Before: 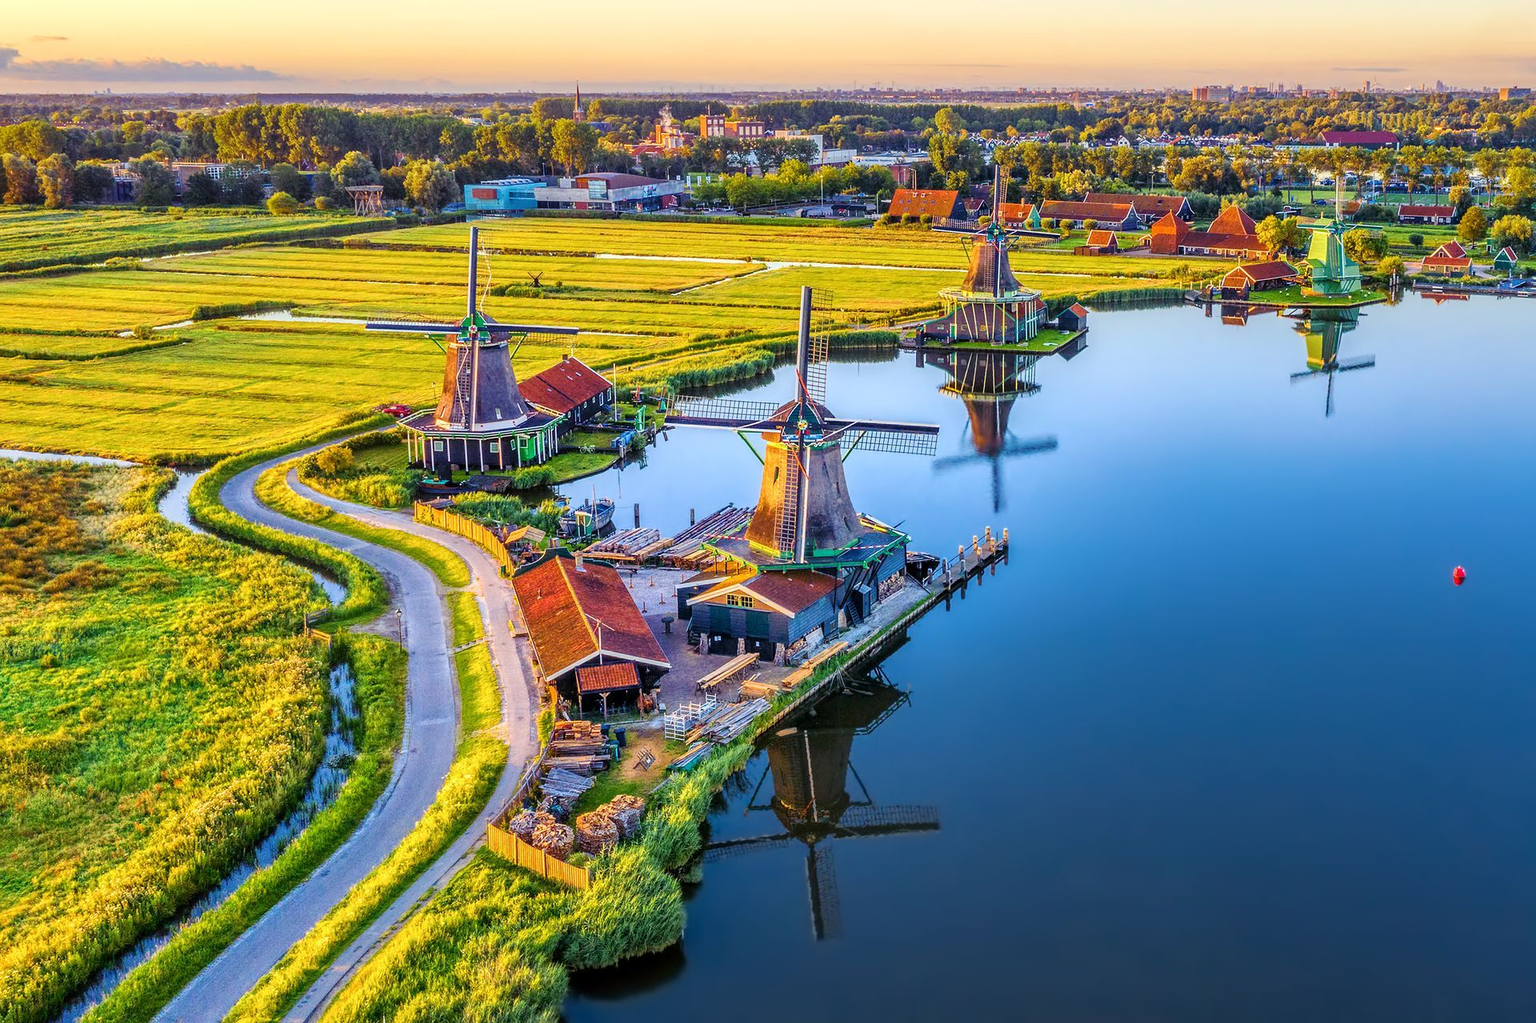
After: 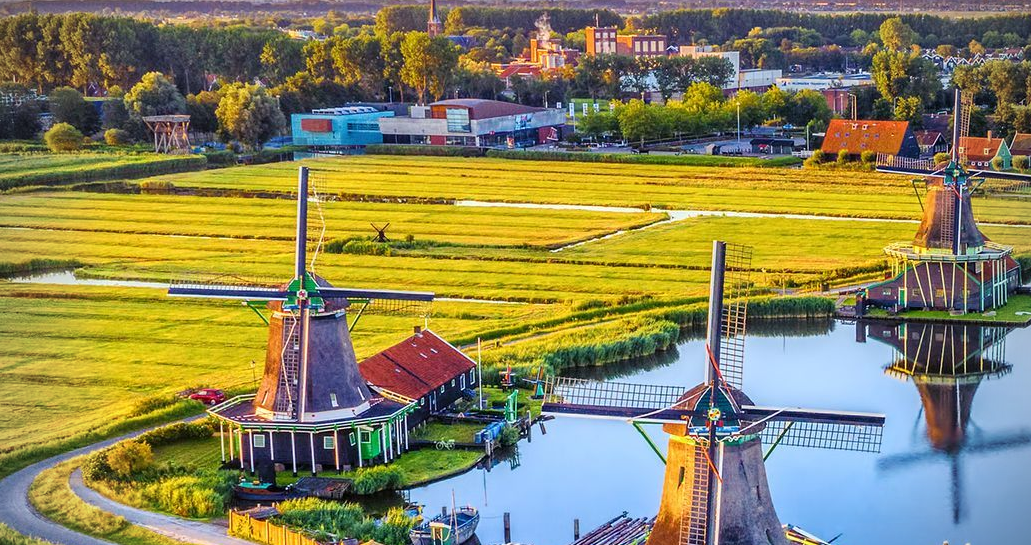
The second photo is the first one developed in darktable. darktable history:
vignetting: fall-off start 79.81%
crop: left 15.074%, top 9.163%, right 31.21%, bottom 48.187%
